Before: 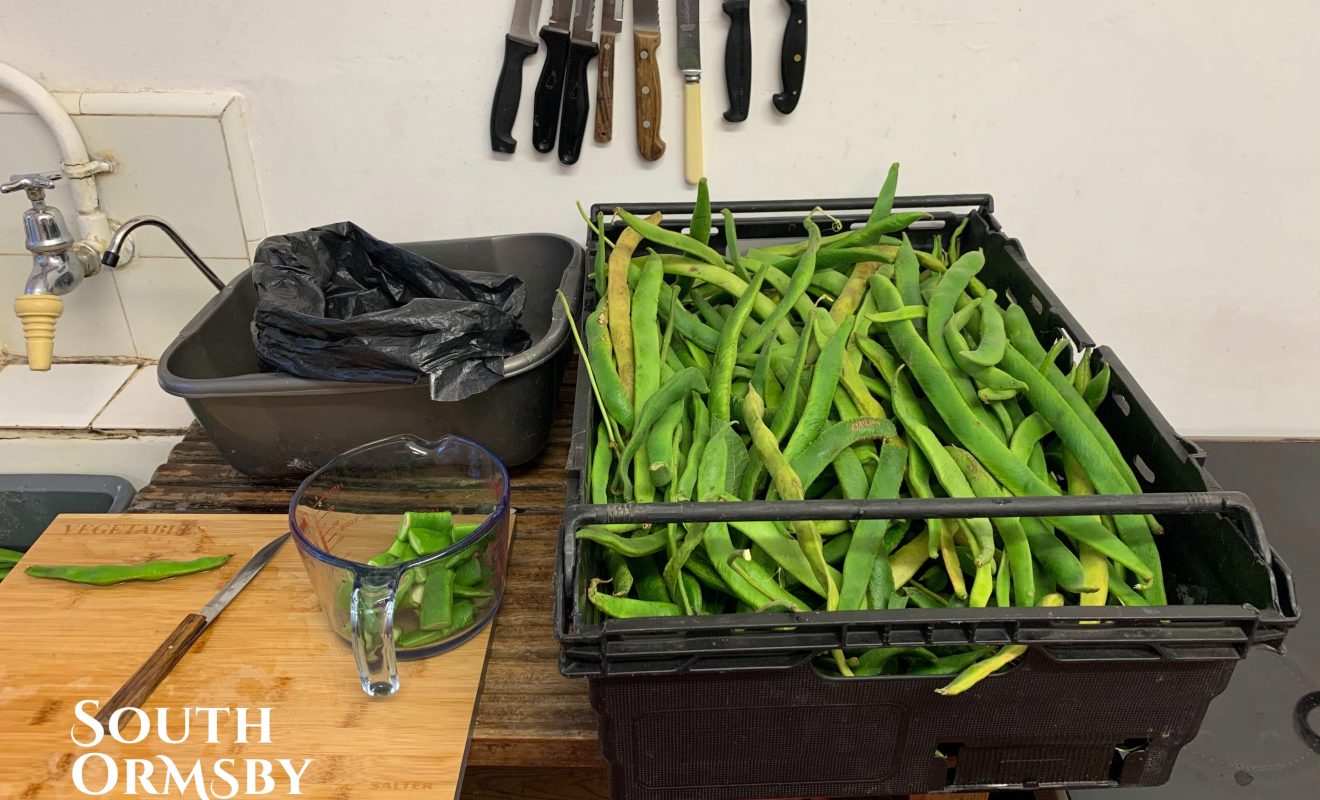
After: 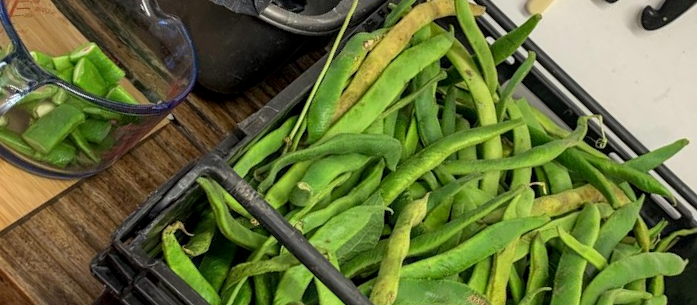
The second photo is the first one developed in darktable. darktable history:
color calibration: illuminant same as pipeline (D50), adaptation XYZ, x 0.345, y 0.359, temperature 5007.26 K
crop and rotate: angle -44.81°, top 16.789%, right 1.005%, bottom 11.617%
local contrast: on, module defaults
